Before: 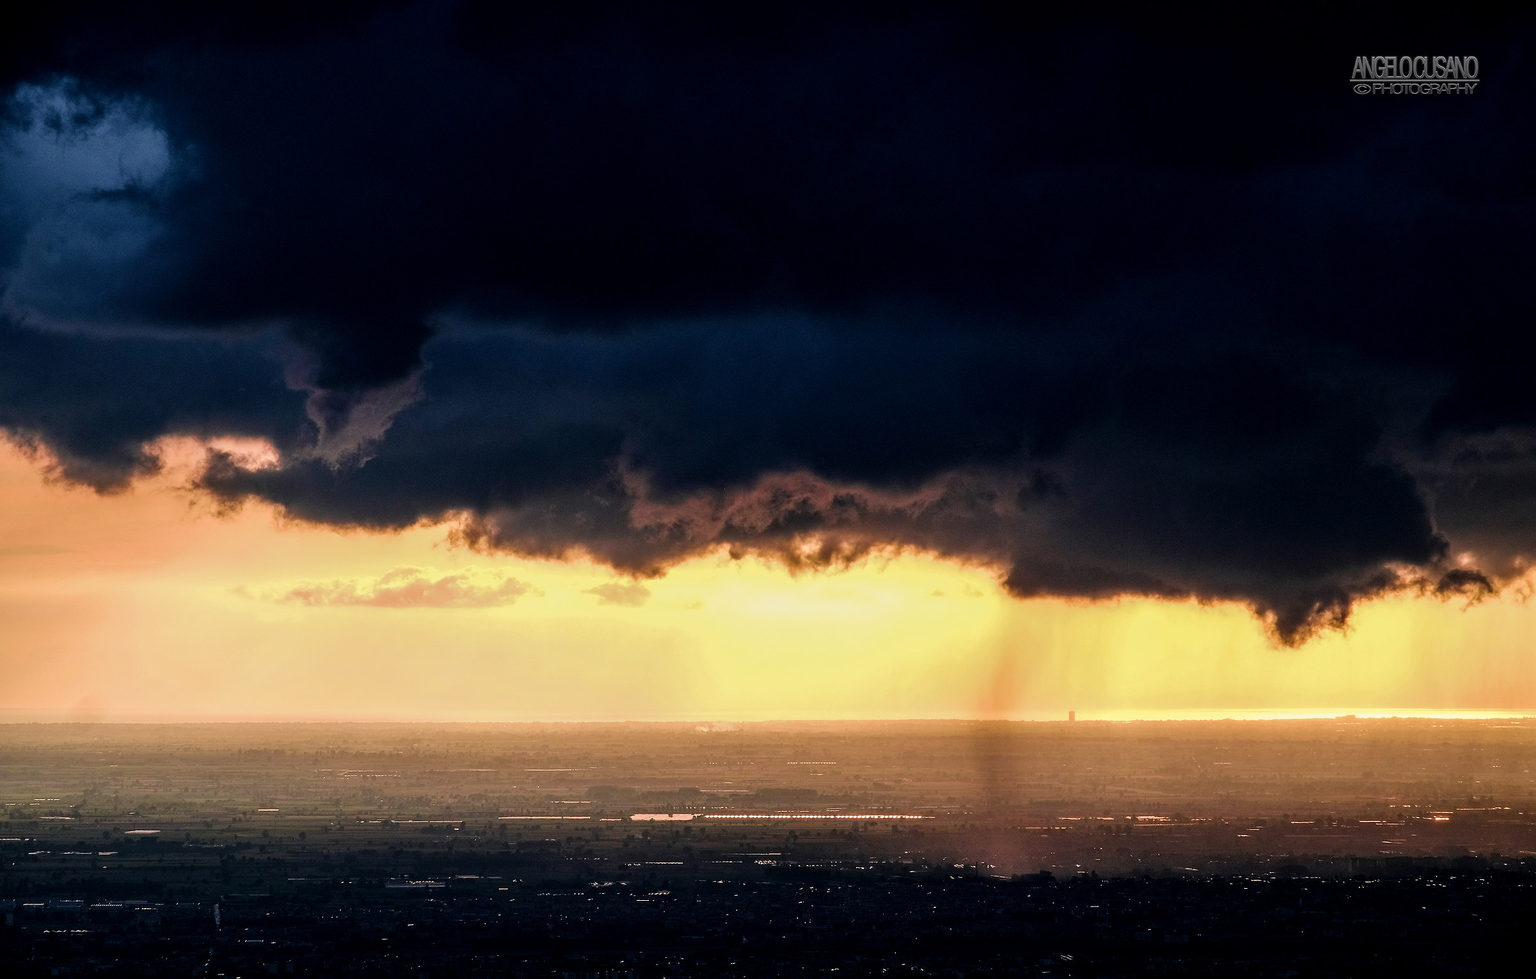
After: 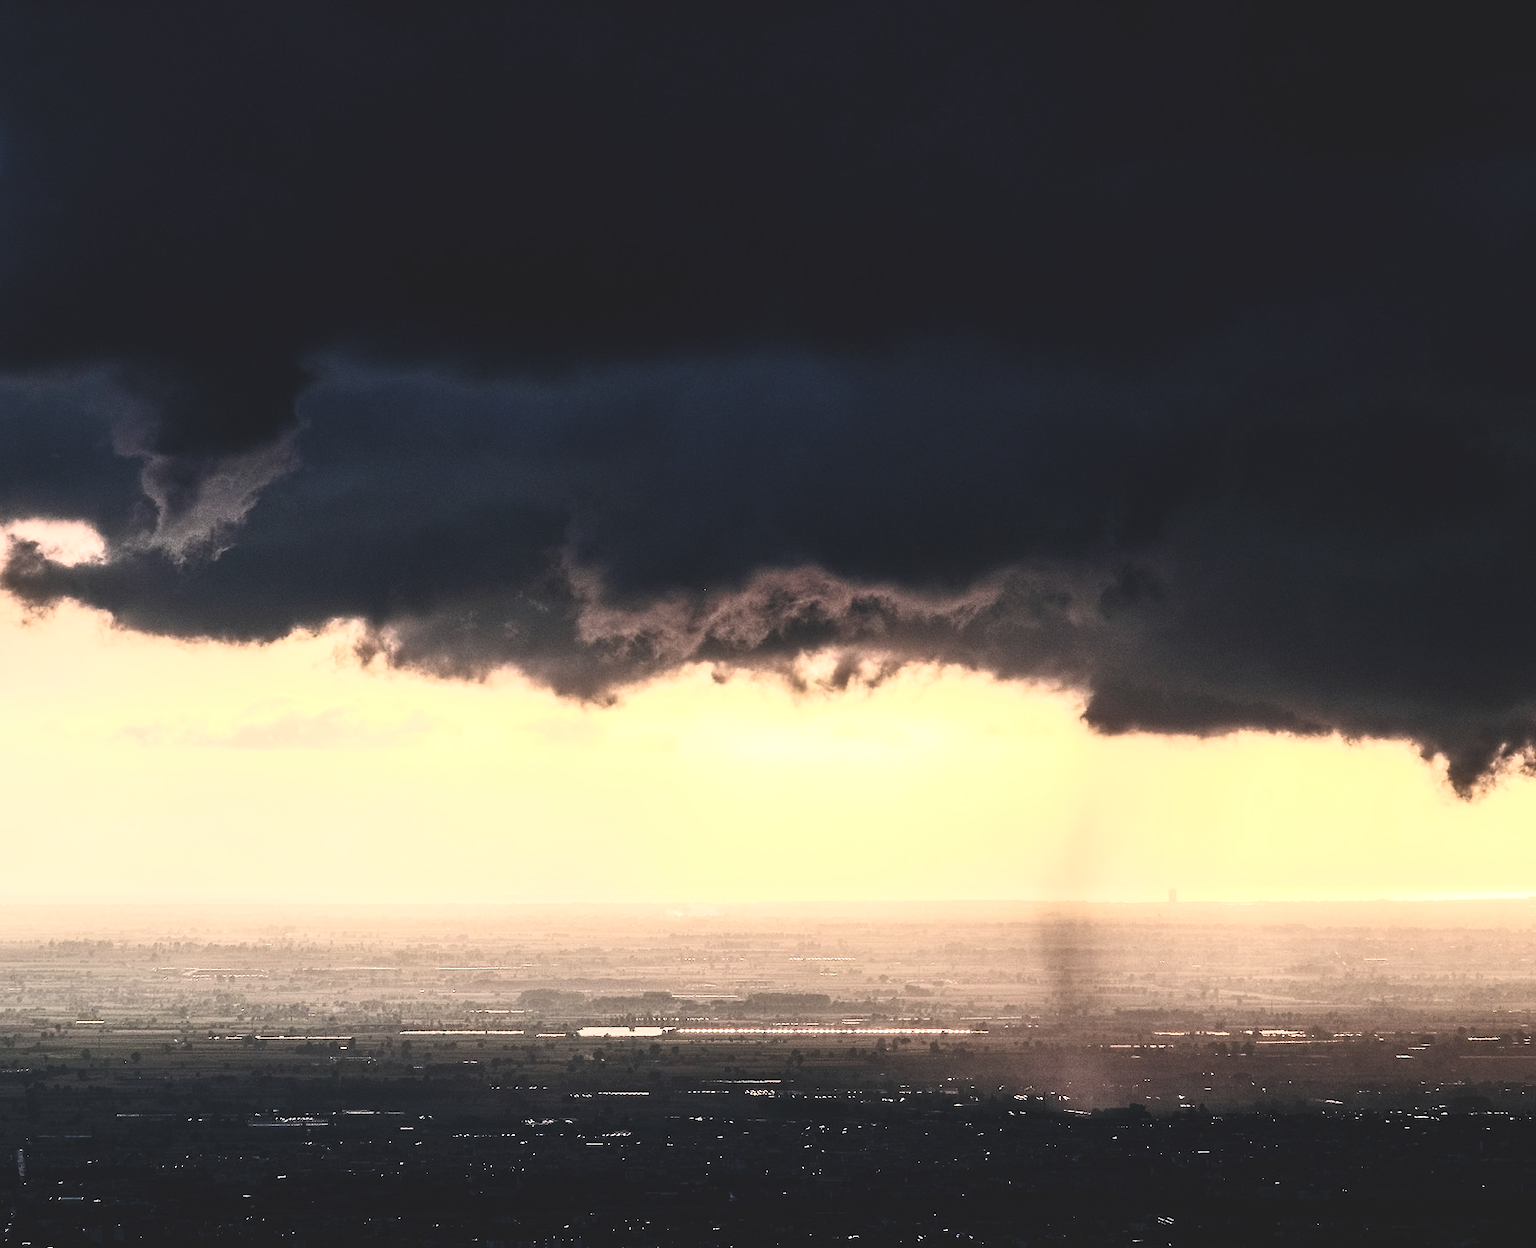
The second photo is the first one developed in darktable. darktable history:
crop and rotate: left 13.15%, top 5.251%, right 12.609%
exposure: black level correction -0.008, exposure 0.067 EV, compensate highlight preservation false
contrast brightness saturation: contrast 0.57, brightness 0.57, saturation -0.34
